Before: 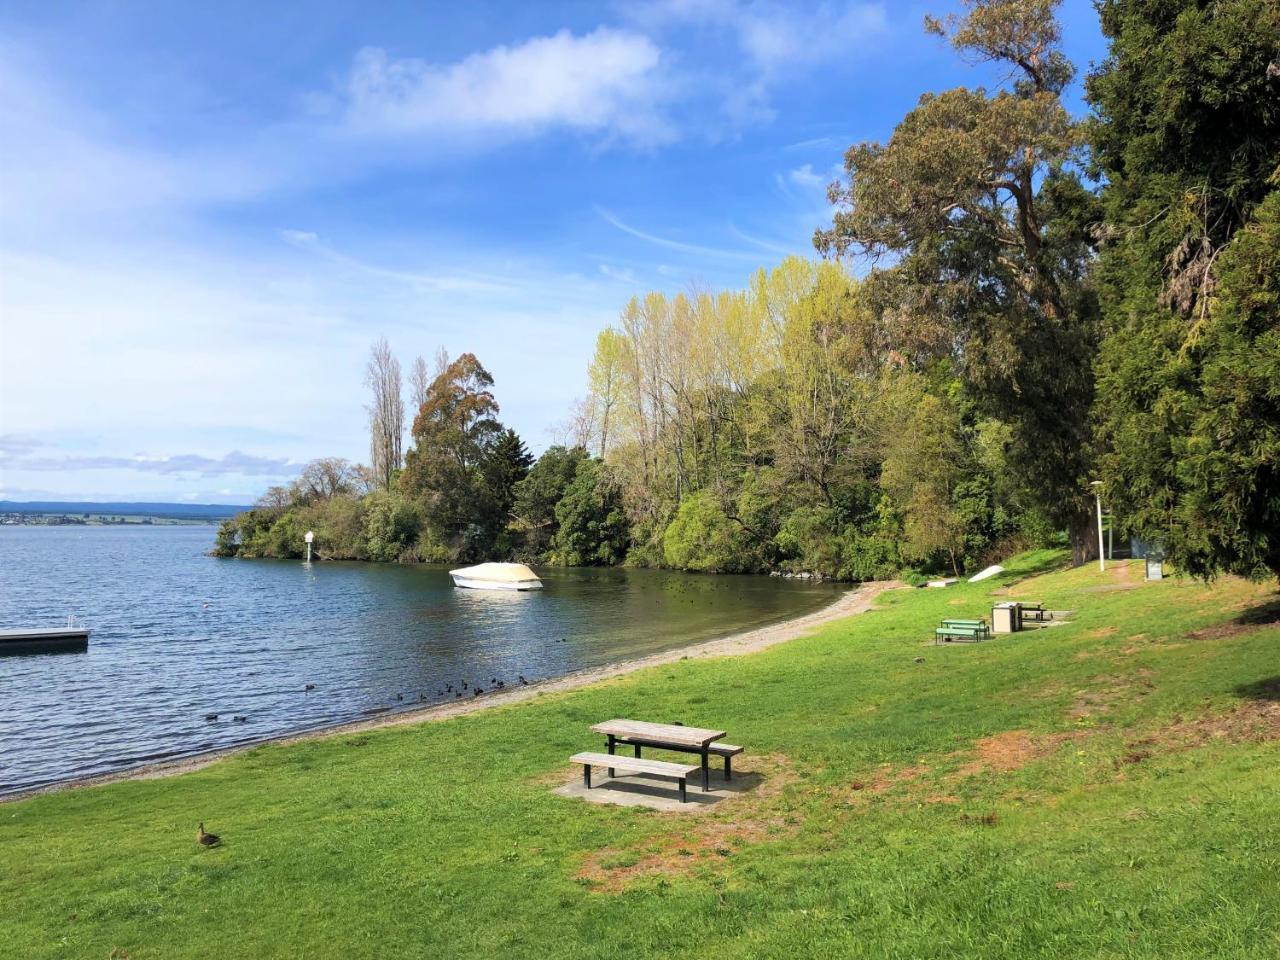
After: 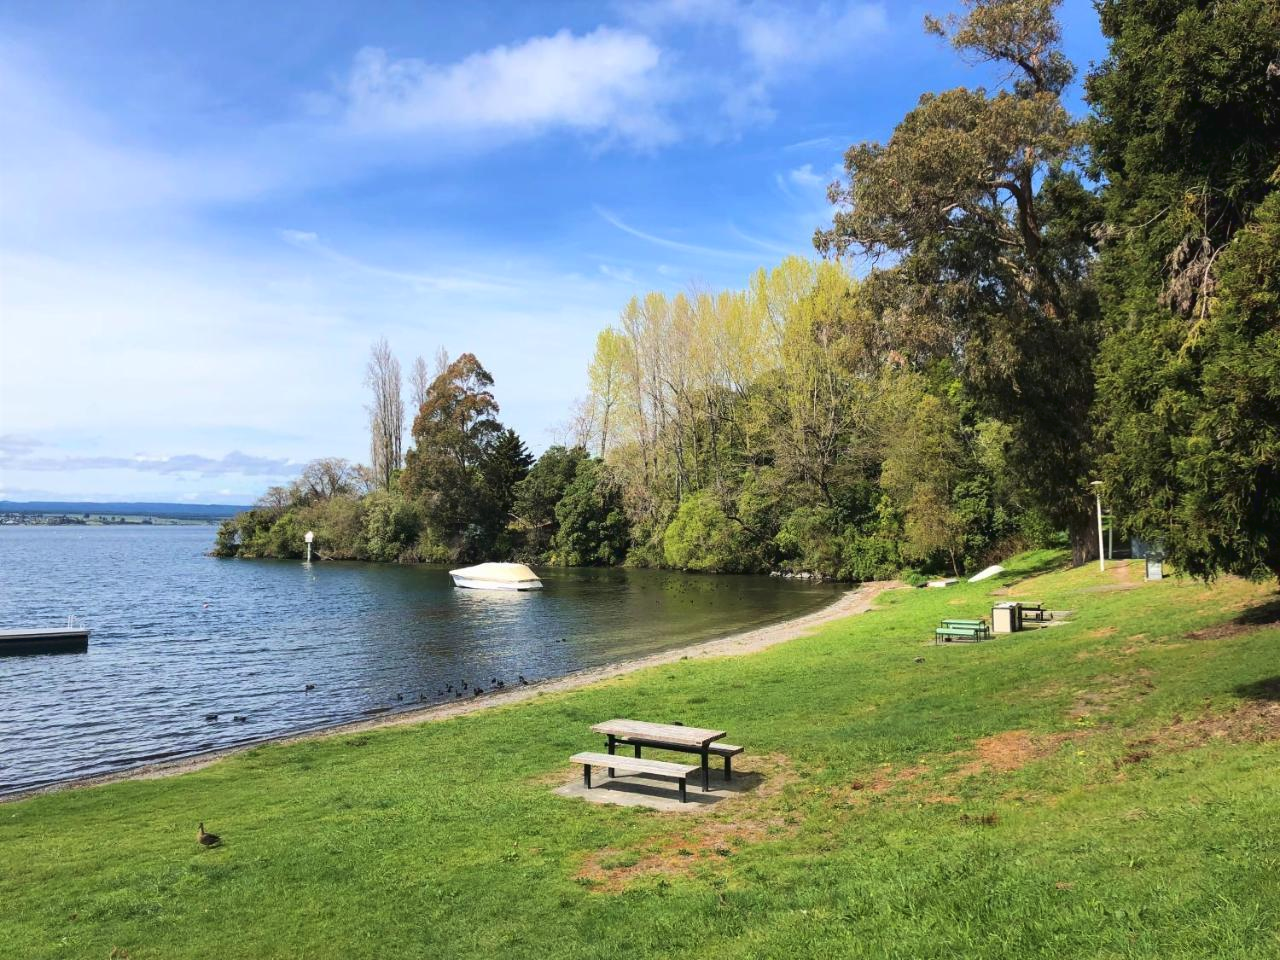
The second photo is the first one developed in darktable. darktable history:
tone curve: curves: ch0 [(0, 0.032) (0.181, 0.152) (0.751, 0.762) (1, 1)], color space Lab, linked channels, preserve colors none
